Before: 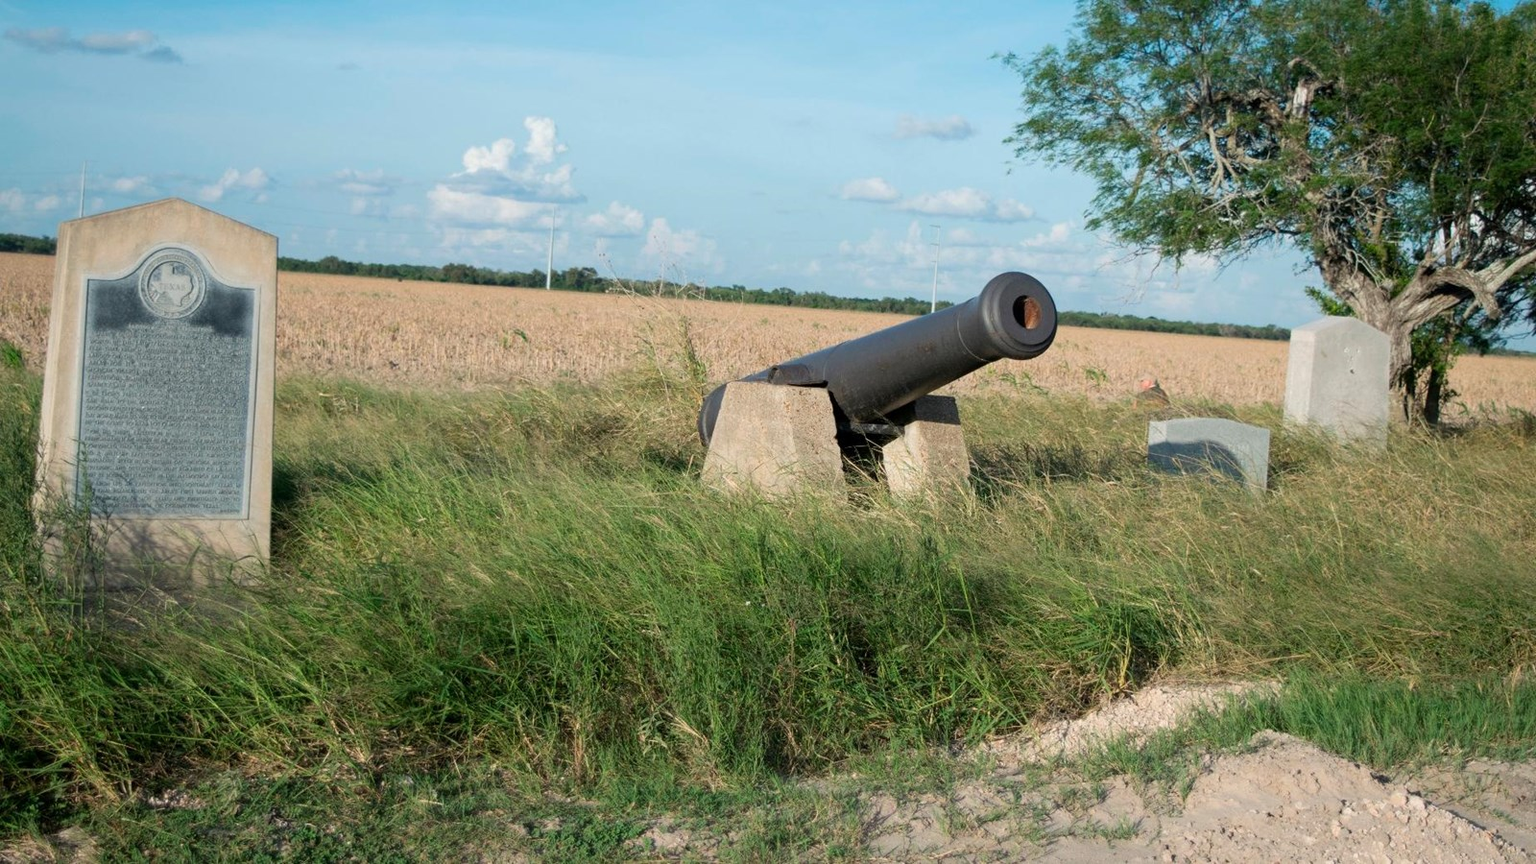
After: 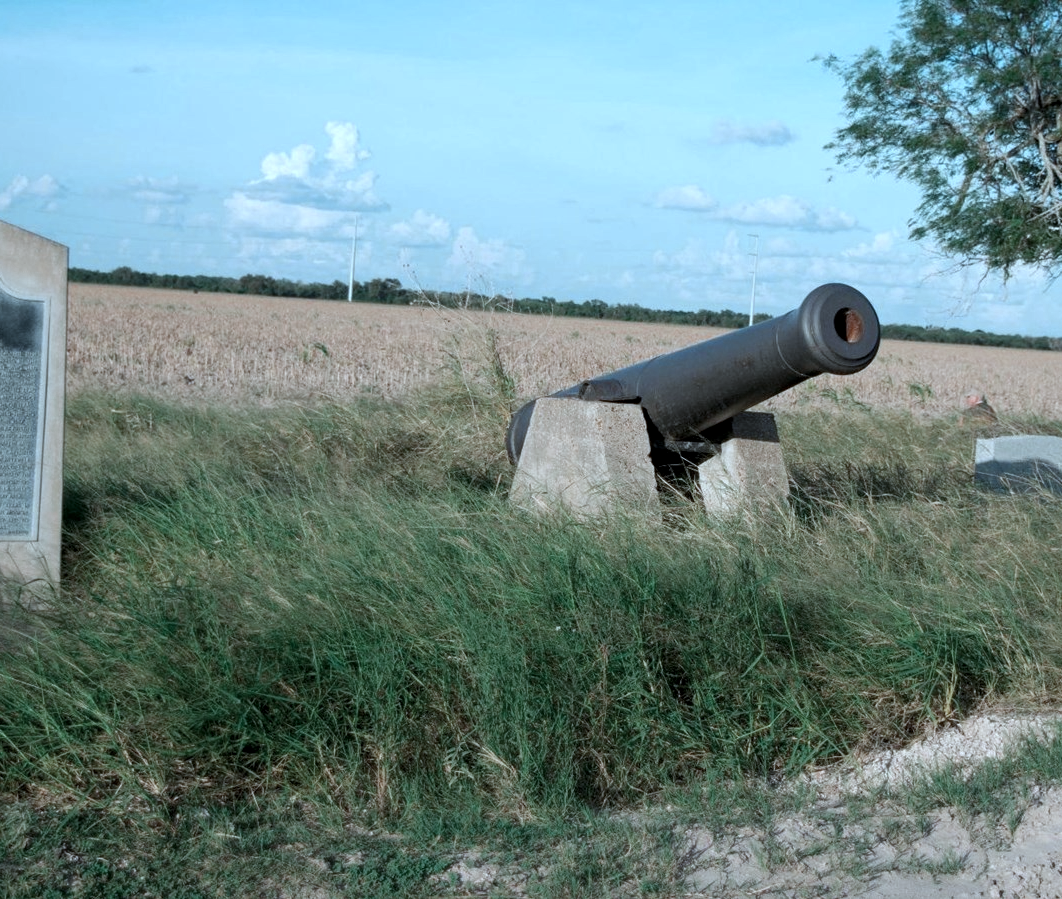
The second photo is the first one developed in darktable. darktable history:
crop and rotate: left 13.829%, right 19.785%
color correction: highlights a* -9.08, highlights b* -22.72
color zones: curves: ch0 [(0, 0.5) (0.125, 0.4) (0.25, 0.5) (0.375, 0.4) (0.5, 0.4) (0.625, 0.6) (0.75, 0.6) (0.875, 0.5)]; ch1 [(0, 0.35) (0.125, 0.45) (0.25, 0.35) (0.375, 0.35) (0.5, 0.35) (0.625, 0.35) (0.75, 0.45) (0.875, 0.35)]; ch2 [(0, 0.6) (0.125, 0.5) (0.25, 0.5) (0.375, 0.6) (0.5, 0.6) (0.625, 0.5) (0.75, 0.5) (0.875, 0.5)]
exposure: exposure -0.243 EV, compensate highlight preservation false
local contrast: highlights 105%, shadows 103%, detail 119%, midtone range 0.2
